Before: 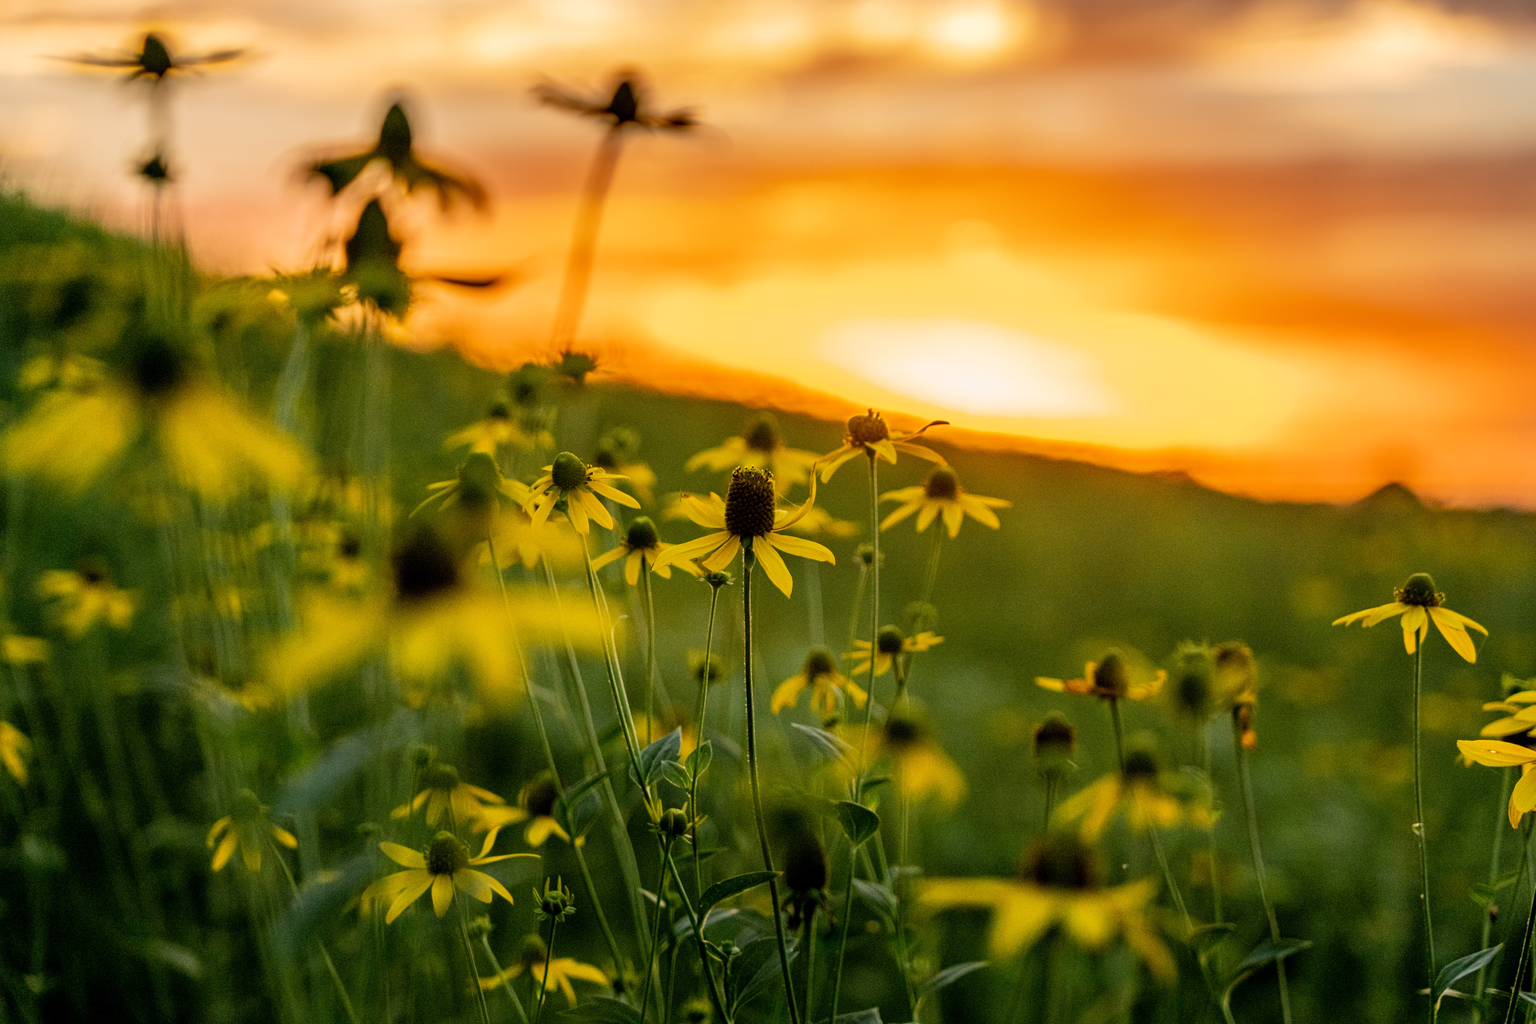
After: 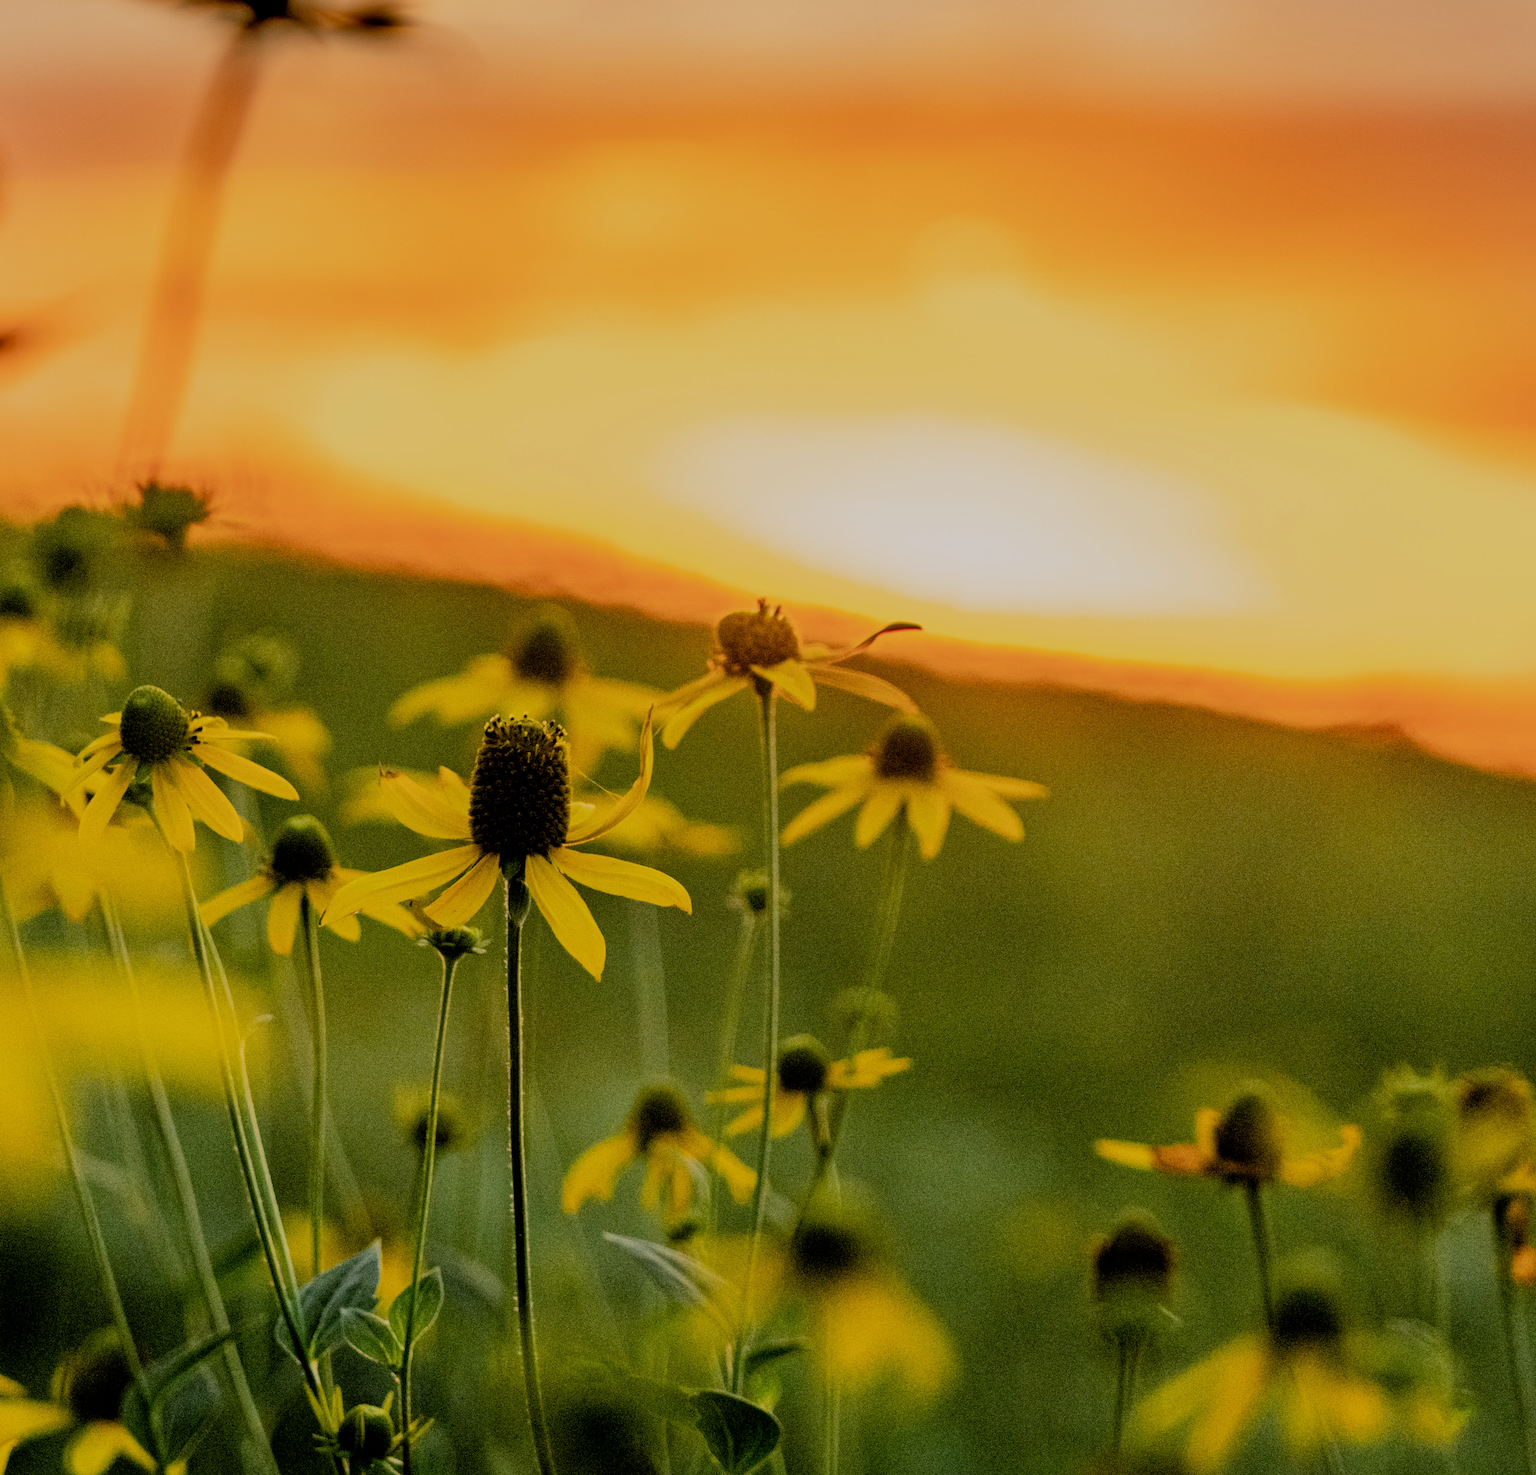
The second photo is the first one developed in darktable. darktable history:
crop: left 32.075%, top 10.976%, right 18.355%, bottom 17.596%
filmic rgb: black relative exposure -7.15 EV, white relative exposure 5.36 EV, hardness 3.02
